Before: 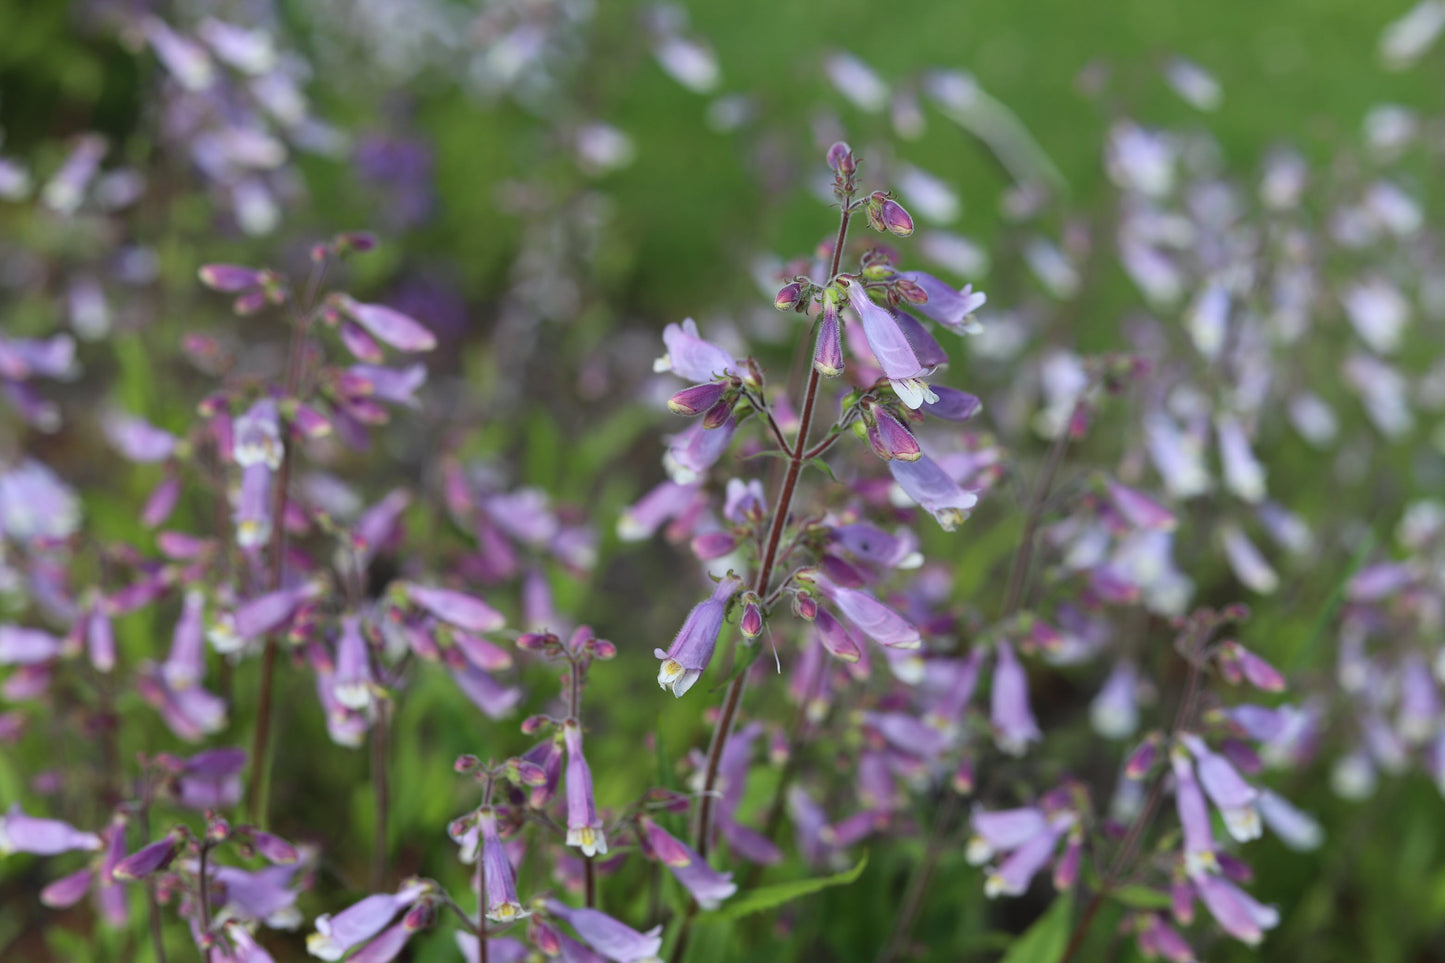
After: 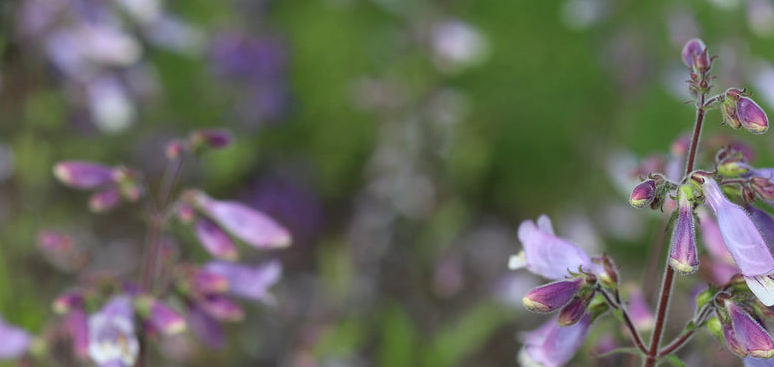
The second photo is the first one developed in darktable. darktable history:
crop: left 10.036%, top 10.731%, right 36.342%, bottom 51.155%
local contrast: highlights 107%, shadows 102%, detail 119%, midtone range 0.2
